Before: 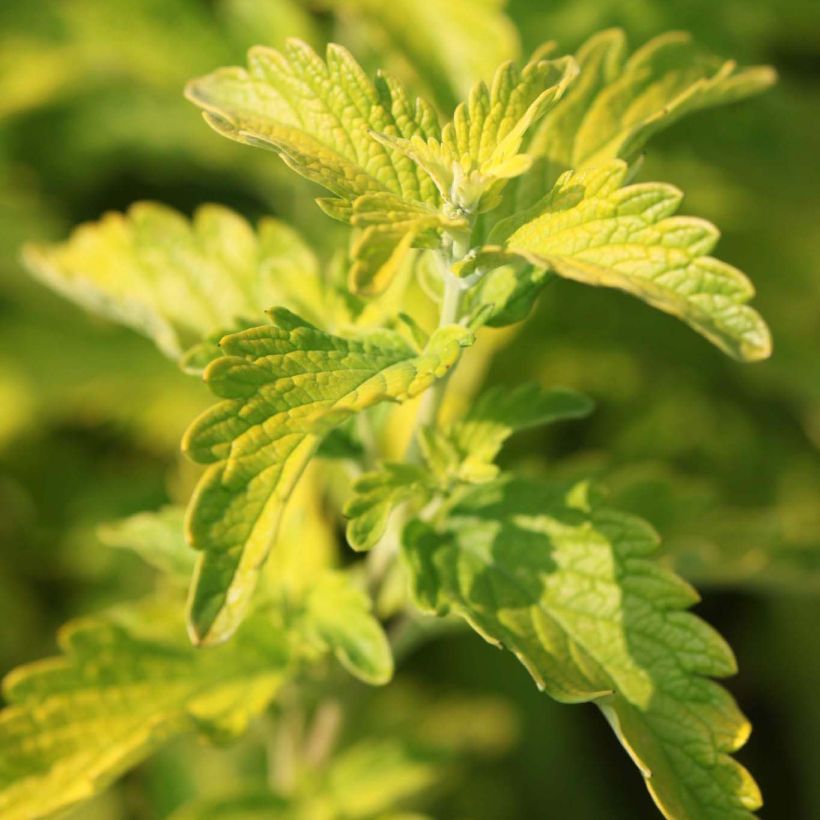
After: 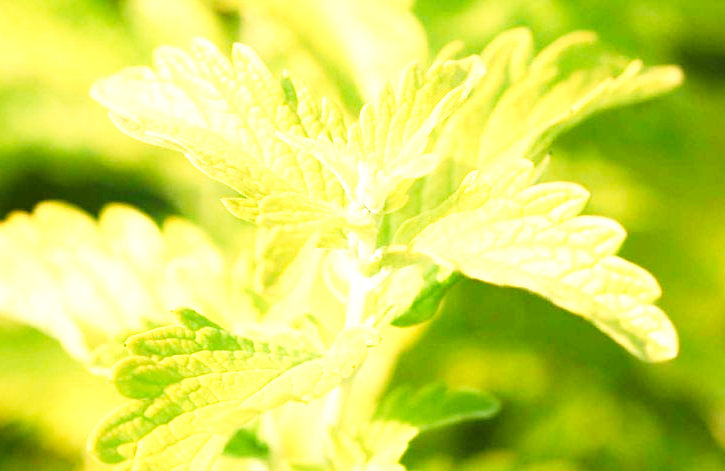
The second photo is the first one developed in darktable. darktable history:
contrast equalizer: y [[0.5, 0.488, 0.462, 0.461, 0.491, 0.5], [0.5 ×6], [0.5 ×6], [0 ×6], [0 ×6]]
crop and rotate: left 11.496%, bottom 42.542%
exposure: black level correction 0, exposure 1.276 EV, compensate highlight preservation false
tone curve: curves: ch0 [(0, 0) (0.051, 0.021) (0.11, 0.069) (0.249, 0.235) (0.452, 0.526) (0.596, 0.713) (0.703, 0.83) (0.851, 0.938) (1, 1)]; ch1 [(0, 0) (0.1, 0.038) (0.318, 0.221) (0.413, 0.325) (0.443, 0.412) (0.483, 0.474) (0.503, 0.501) (0.516, 0.517) (0.548, 0.568) (0.569, 0.599) (0.594, 0.634) (0.666, 0.701) (1, 1)]; ch2 [(0, 0) (0.453, 0.435) (0.479, 0.476) (0.504, 0.5) (0.529, 0.537) (0.556, 0.583) (0.584, 0.618) (0.824, 0.815) (1, 1)], preserve colors none
